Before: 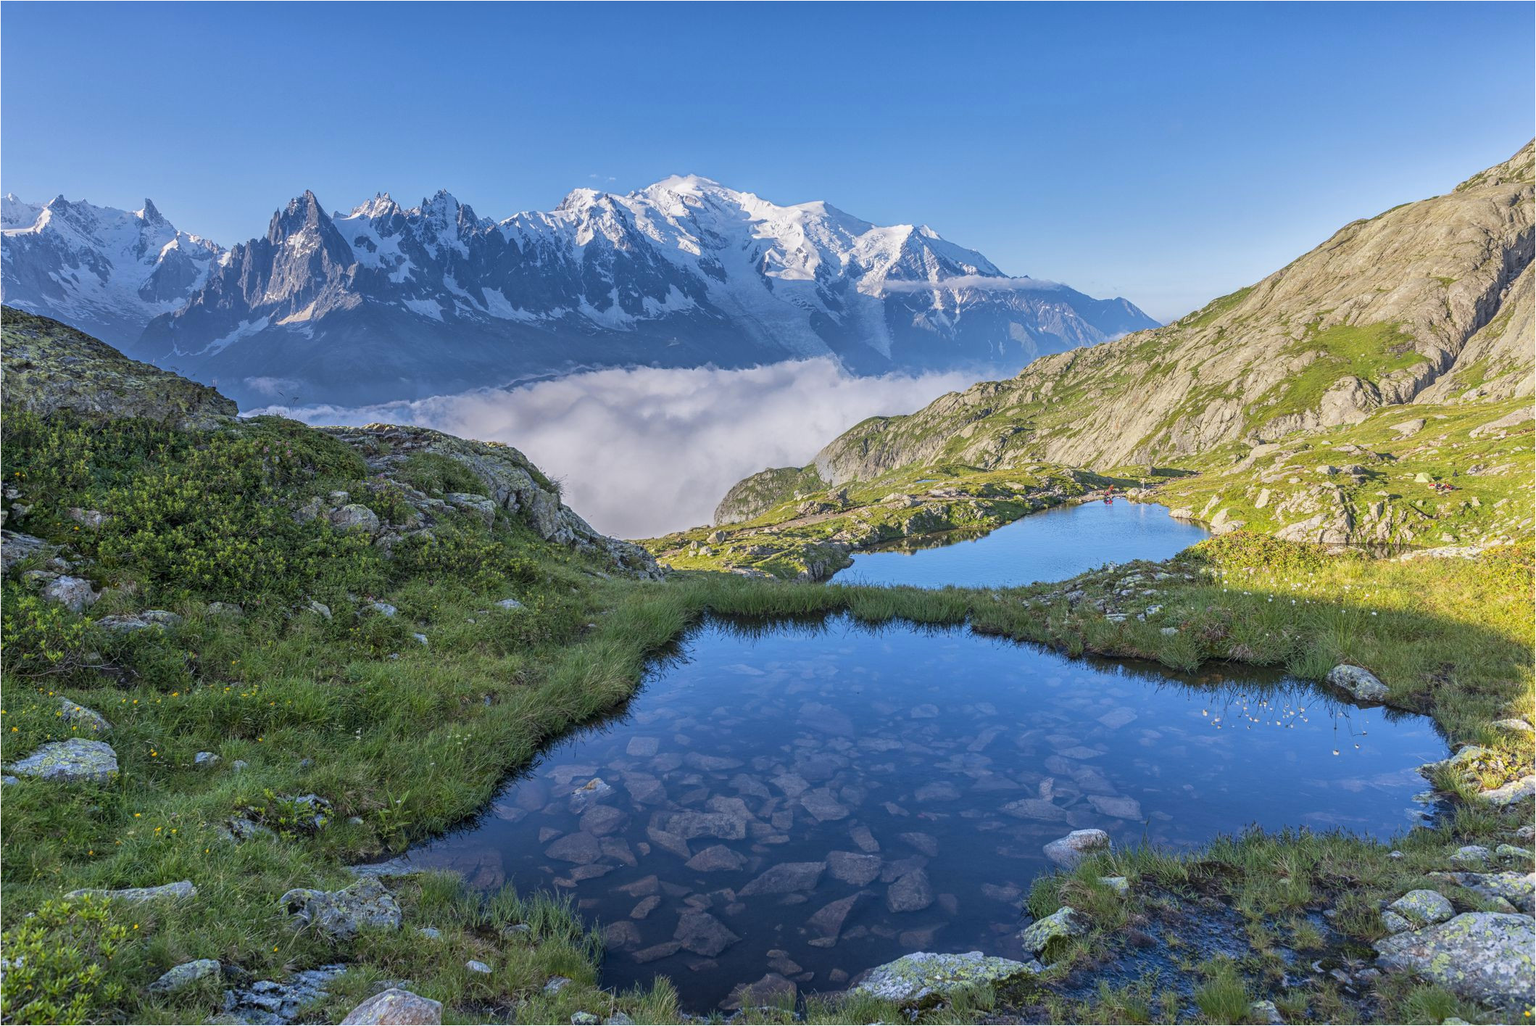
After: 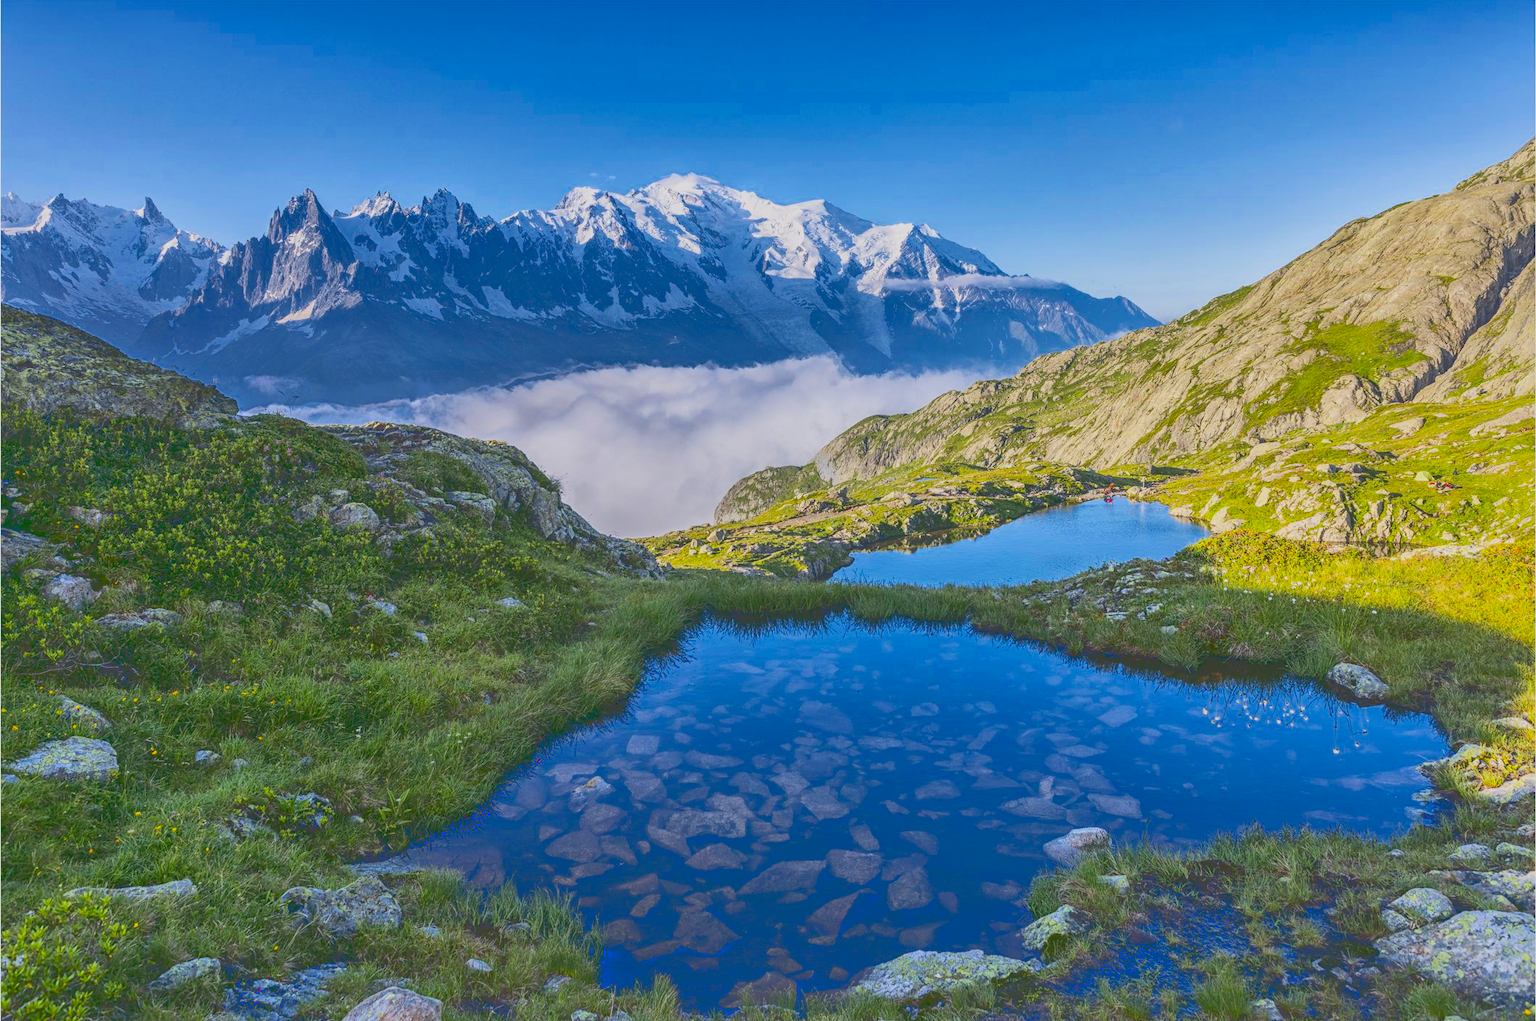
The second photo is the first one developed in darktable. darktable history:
filmic rgb: black relative exposure -16 EV, white relative exposure 4.06 EV, target black luminance 0%, hardness 7.59, latitude 73.16%, contrast 0.903, highlights saturation mix 10.07%, shadows ↔ highlights balance -0.376%, color science v4 (2020)
crop: top 0.206%, bottom 0.17%
tone curve: curves: ch0 [(0, 0) (0.003, 0.235) (0.011, 0.235) (0.025, 0.235) (0.044, 0.235) (0.069, 0.235) (0.1, 0.237) (0.136, 0.239) (0.177, 0.243) (0.224, 0.256) (0.277, 0.287) (0.335, 0.329) (0.399, 0.391) (0.468, 0.476) (0.543, 0.574) (0.623, 0.683) (0.709, 0.778) (0.801, 0.869) (0.898, 0.924) (1, 1)], color space Lab, linked channels, preserve colors none
shadows and highlights: on, module defaults
